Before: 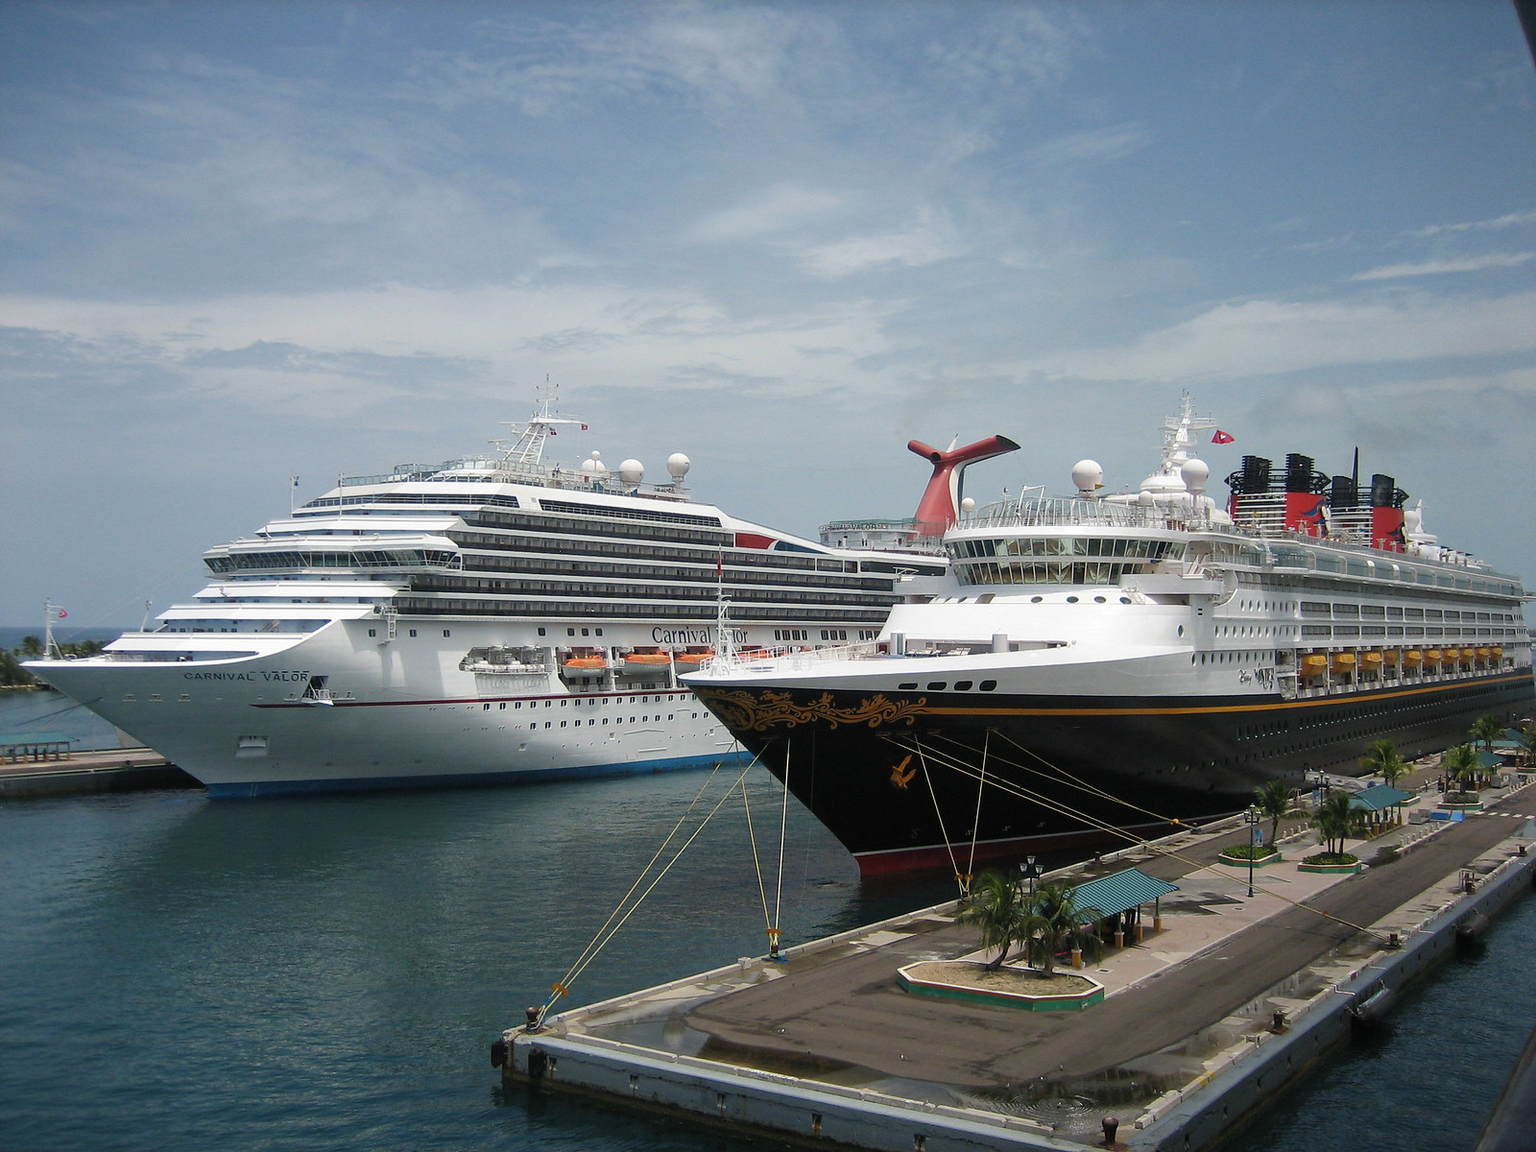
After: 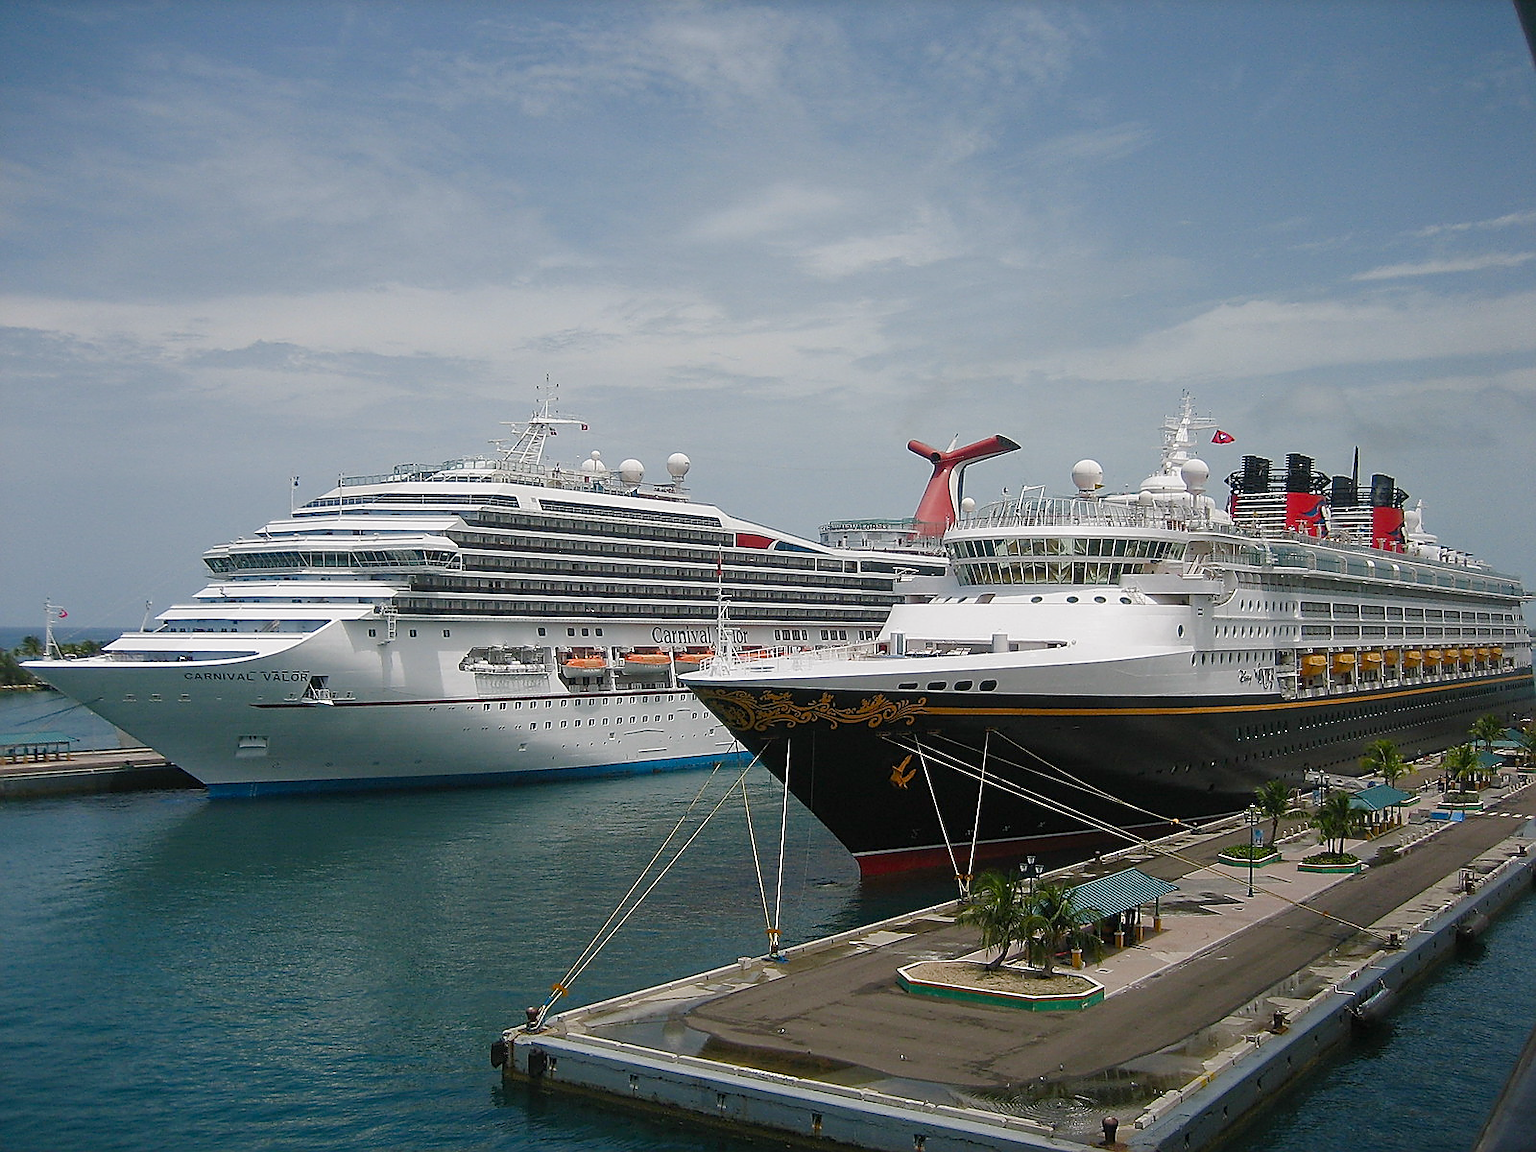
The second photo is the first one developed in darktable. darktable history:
color balance rgb: shadows lift › chroma 1%, shadows lift › hue 113°, highlights gain › chroma 0.2%, highlights gain › hue 333°, perceptual saturation grading › global saturation 20%, perceptual saturation grading › highlights -50%, perceptual saturation grading › shadows 25%, contrast -10%
sharpen: radius 1.4, amount 1.25, threshold 0.7
